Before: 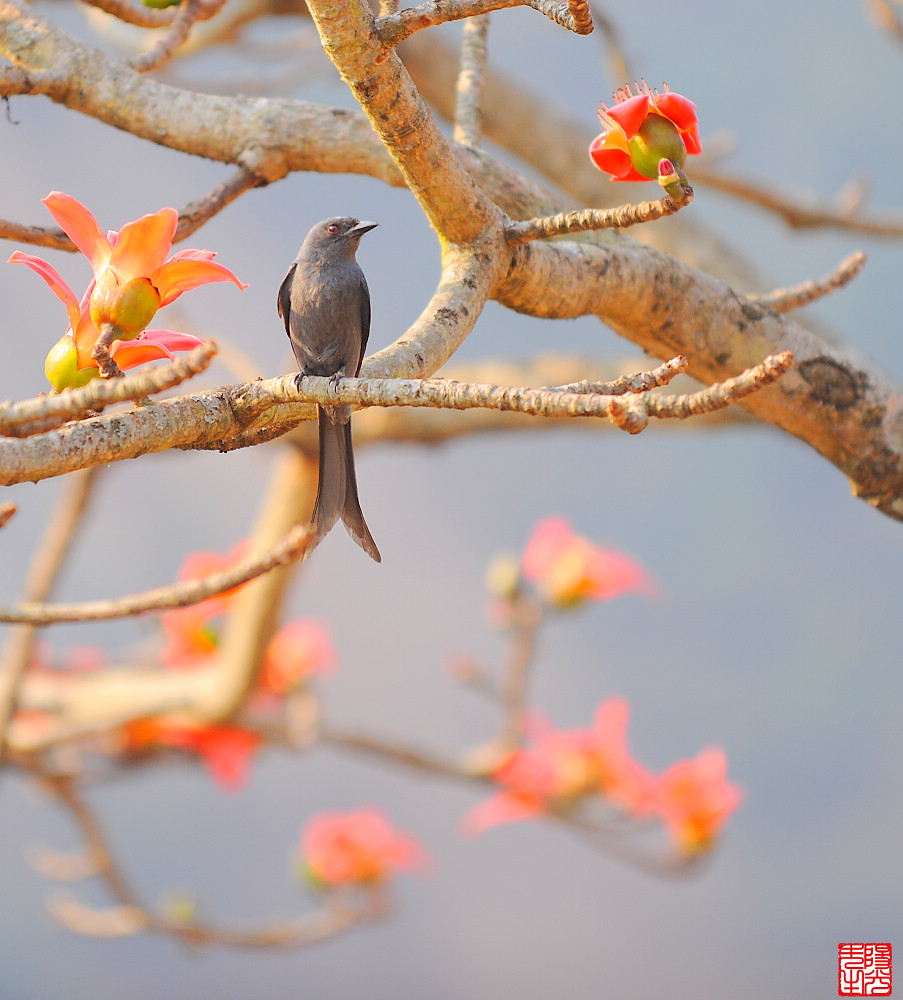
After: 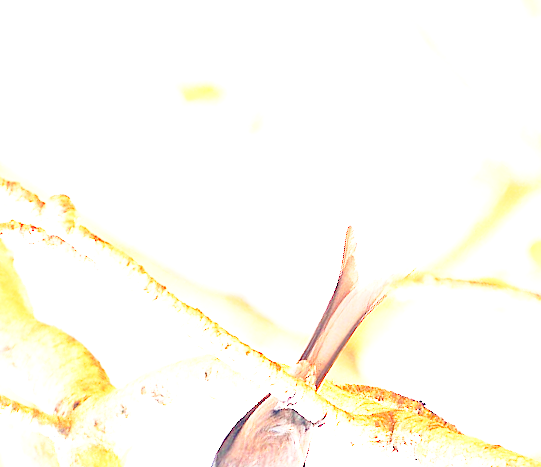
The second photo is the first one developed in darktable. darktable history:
crop and rotate: angle 147.29°, left 9.223%, top 15.681%, right 4.464%, bottom 17.025%
contrast brightness saturation: contrast 0.094, saturation 0.284
base curve: curves: ch0 [(0, 0) (0.028, 0.03) (0.121, 0.232) (0.46, 0.748) (0.859, 0.968) (1, 1)], preserve colors none
exposure: black level correction 0, exposure 2.111 EV, compensate exposure bias true, compensate highlight preservation false
color balance rgb: global offset › chroma 0.257%, global offset › hue 258.06°, perceptual saturation grading › global saturation 20%, perceptual saturation grading › highlights -25.815%, perceptual saturation grading › shadows 24.341%, perceptual brilliance grading › highlights 10.826%, perceptual brilliance grading › shadows -11.545%, global vibrance 0.714%
